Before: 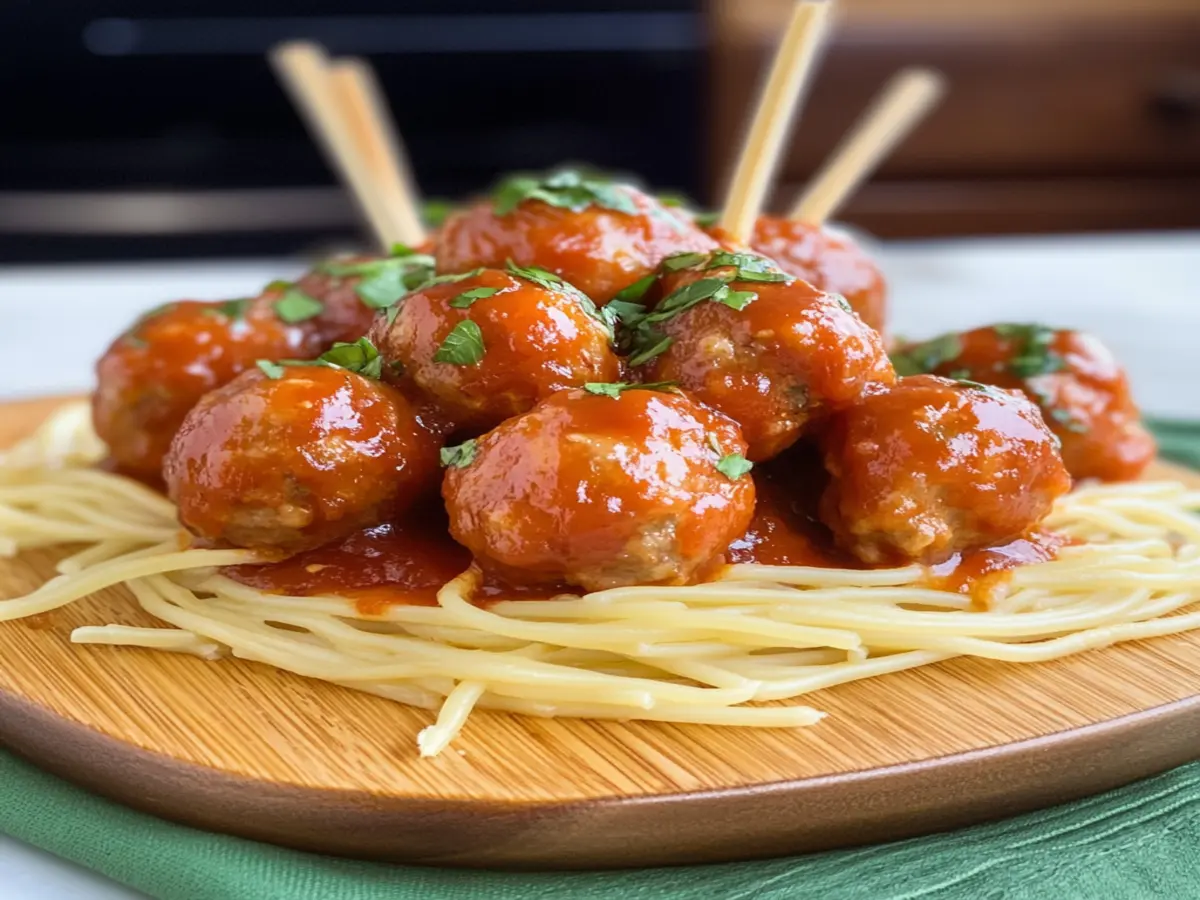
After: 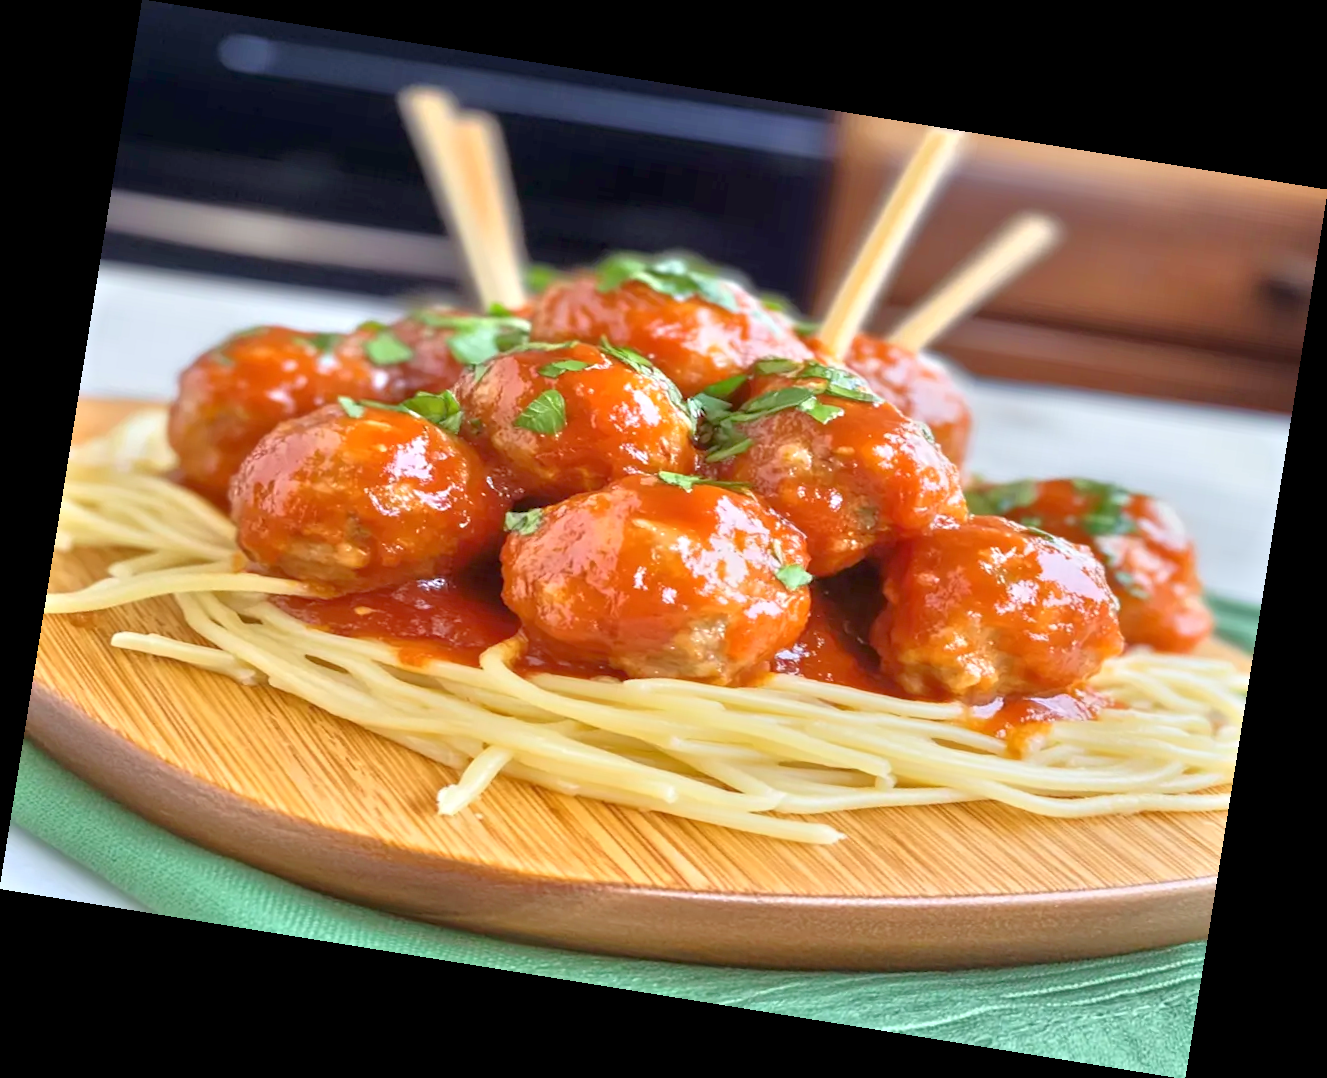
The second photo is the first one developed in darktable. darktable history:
tone equalizer: -8 EV 2 EV, -7 EV 2 EV, -6 EV 2 EV, -5 EV 2 EV, -4 EV 2 EV, -3 EV 1.5 EV, -2 EV 1 EV, -1 EV 0.5 EV
rotate and perspective: rotation 9.12°, automatic cropping off
